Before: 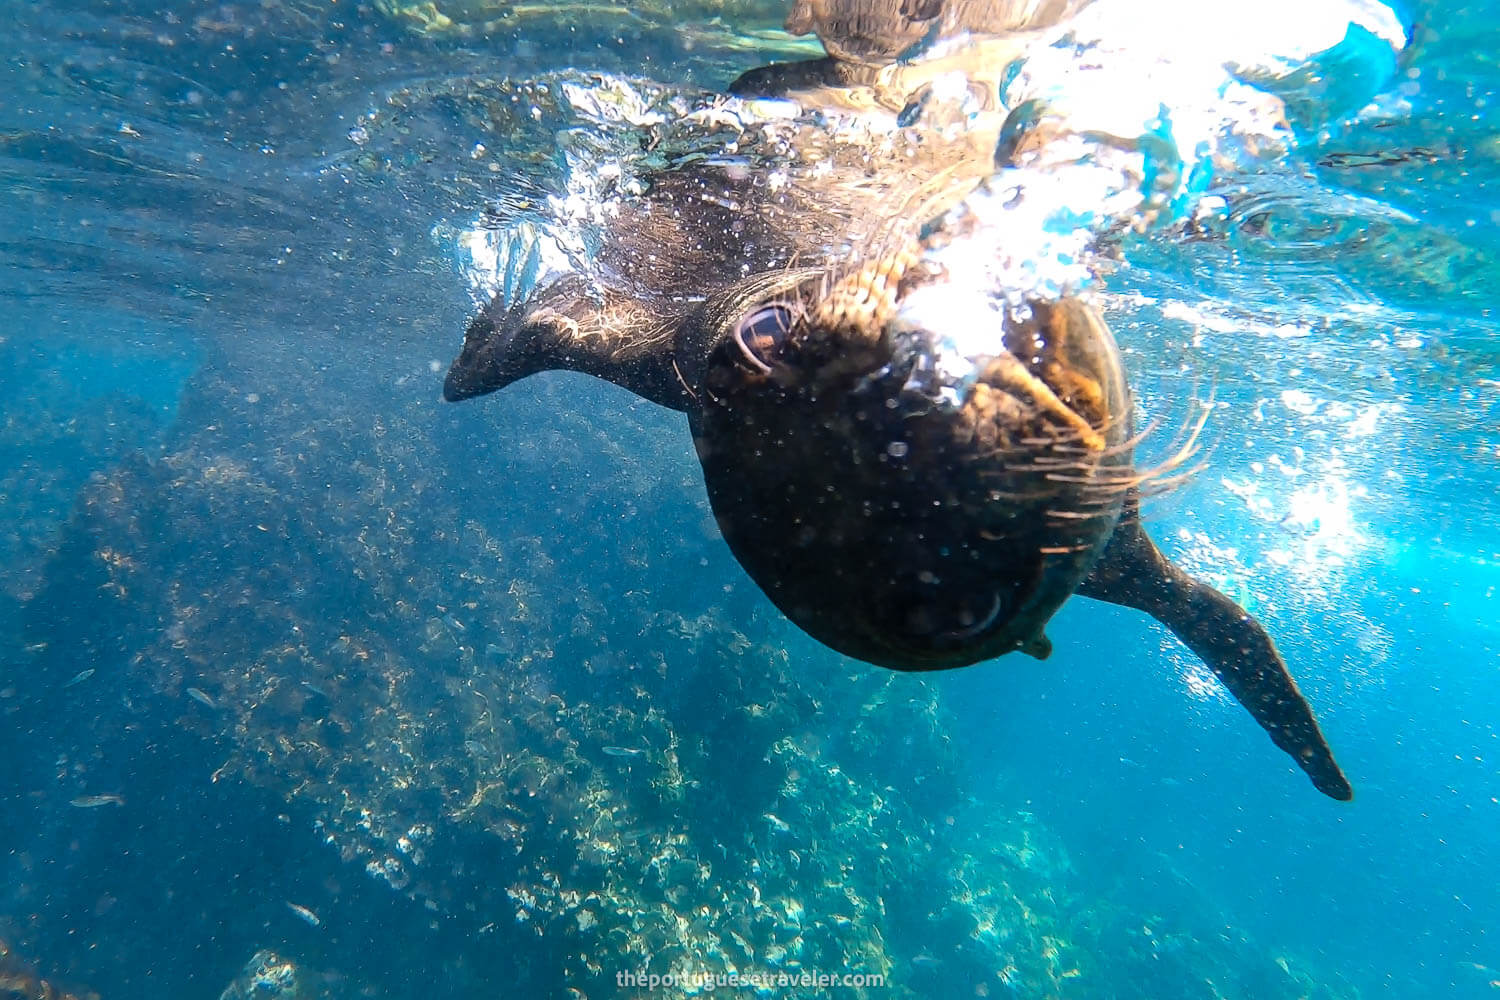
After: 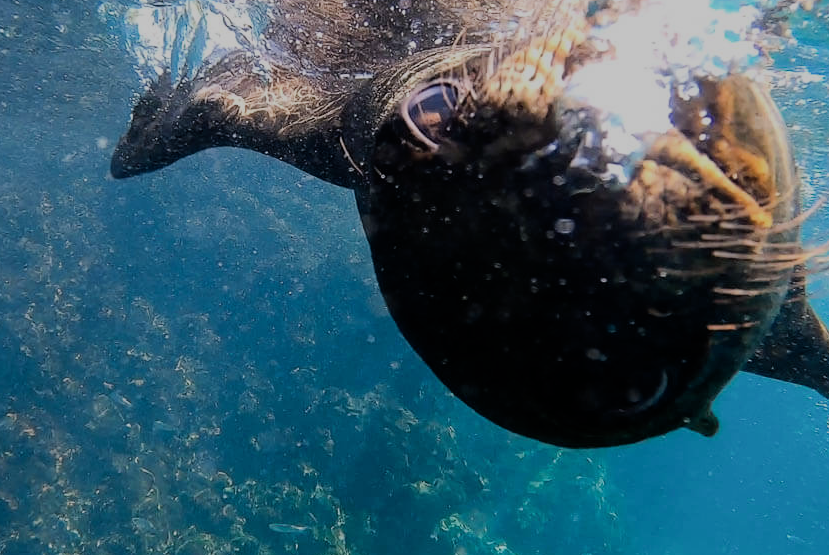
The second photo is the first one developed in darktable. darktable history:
exposure: exposure -0.489 EV, compensate exposure bias true, compensate highlight preservation false
crop and rotate: left 22.24%, top 22.394%, right 22.458%, bottom 22.023%
filmic rgb: black relative exposure -7.65 EV, white relative exposure 4.56 EV, threshold 2.99 EV, hardness 3.61, enable highlight reconstruction true
